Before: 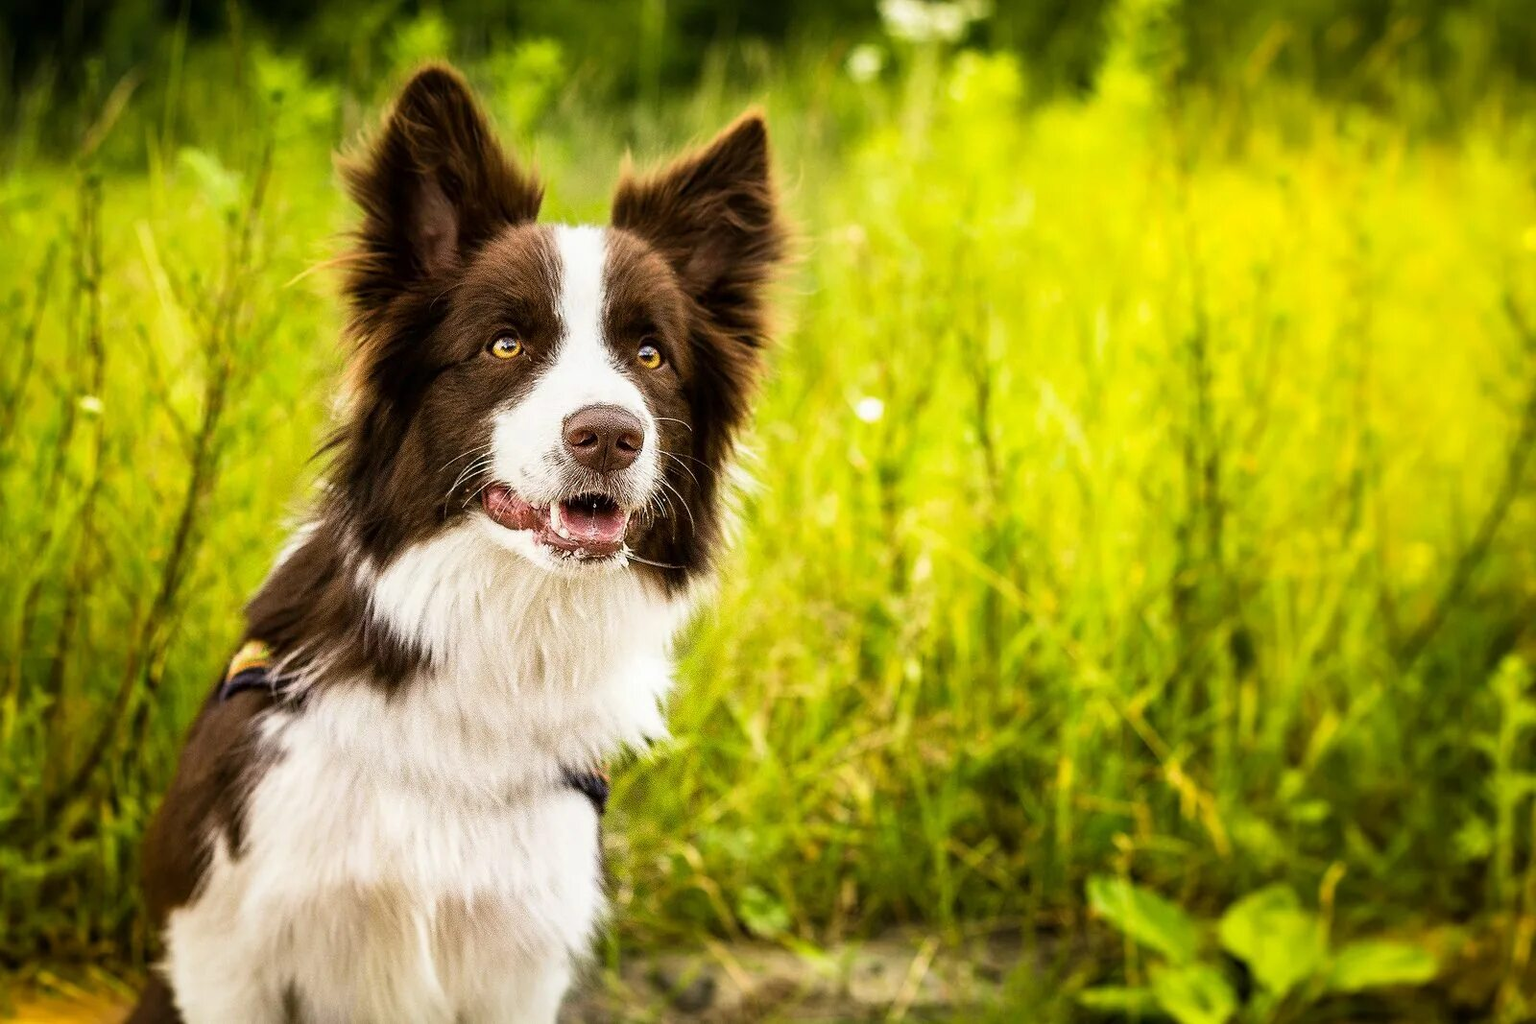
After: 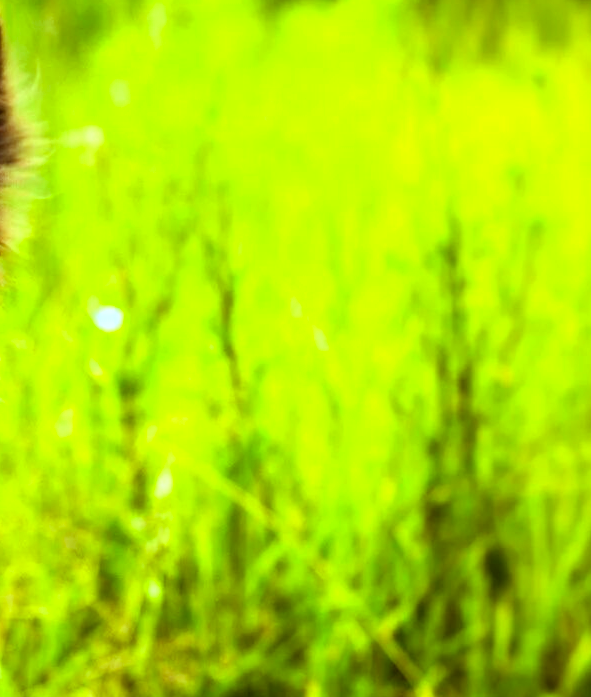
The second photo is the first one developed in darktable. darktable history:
color balance rgb: highlights gain › chroma 5.436%, highlights gain › hue 194.7°, linear chroma grading › global chroma 8.685%, perceptual saturation grading › global saturation -3.254%, perceptual brilliance grading › highlights 9.532%, perceptual brilliance grading › shadows -4.631%, global vibrance 20%
crop and rotate: left 49.852%, top 10.127%, right 13.198%, bottom 24.516%
color correction: highlights a* 0.079, highlights b* -0.241
